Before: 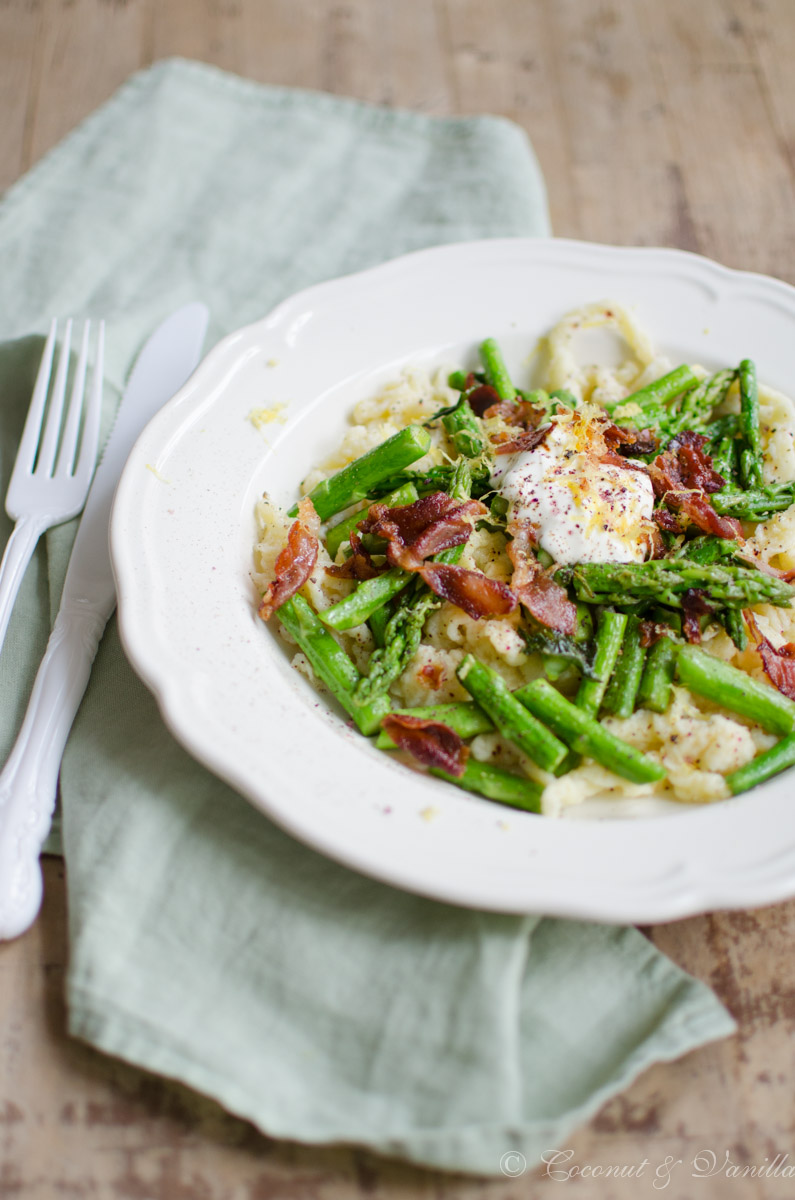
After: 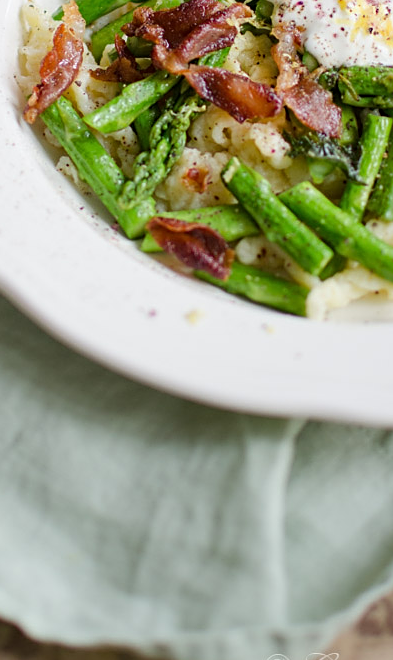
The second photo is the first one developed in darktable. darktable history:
crop: left 29.601%, top 41.475%, right 20.855%, bottom 3.489%
sharpen: on, module defaults
